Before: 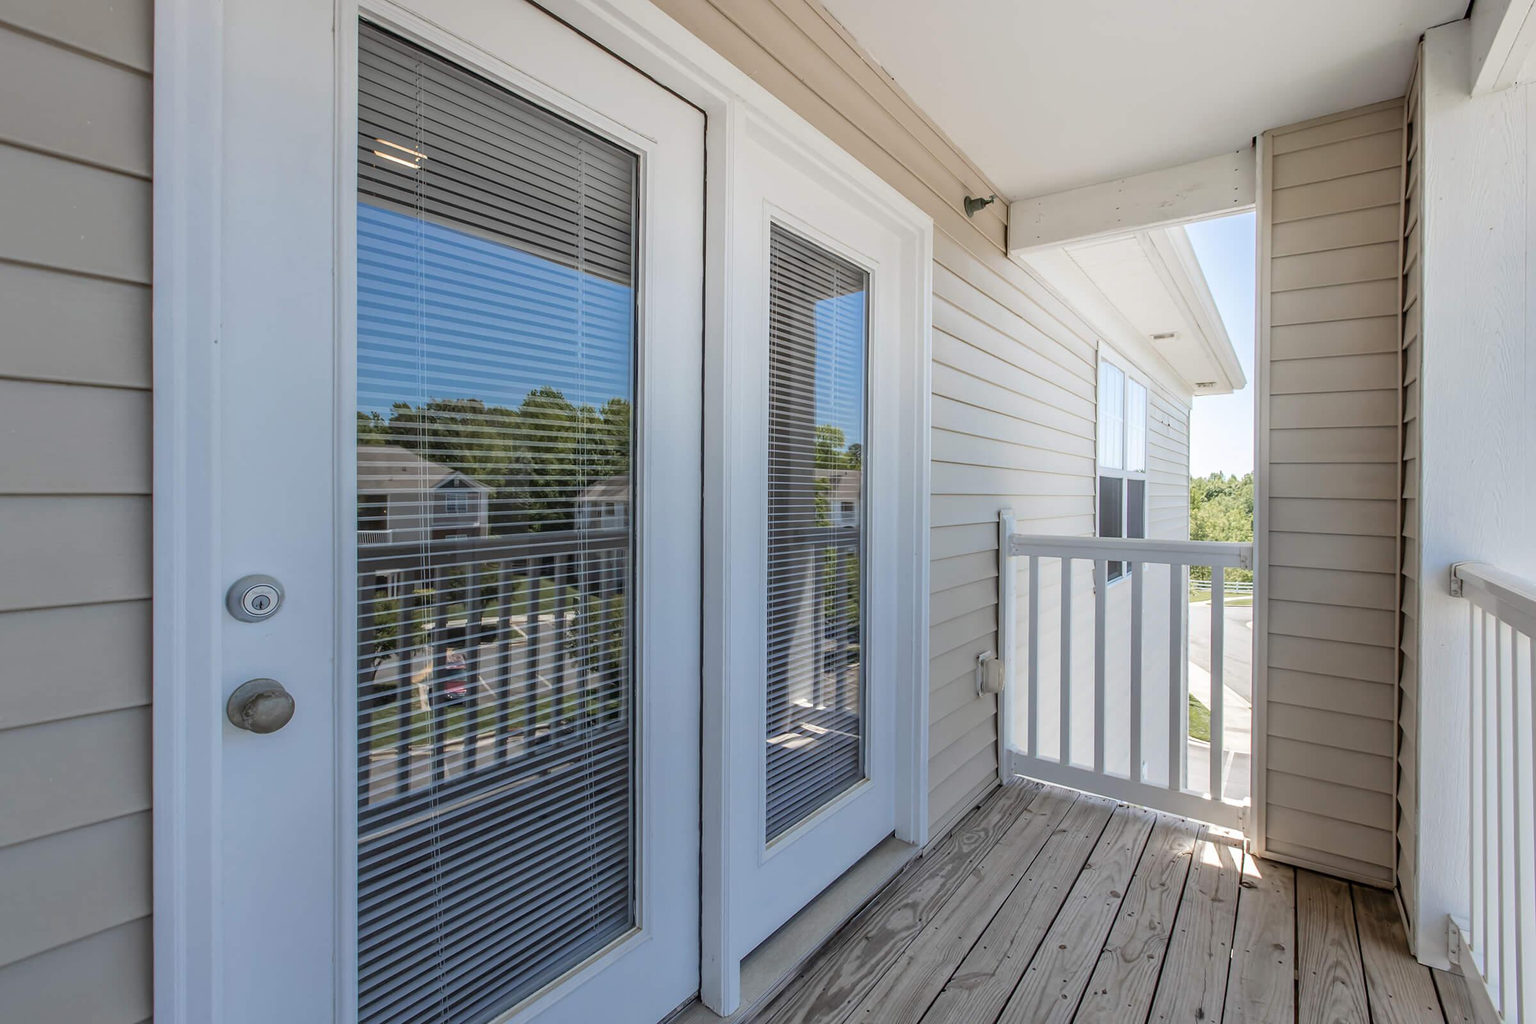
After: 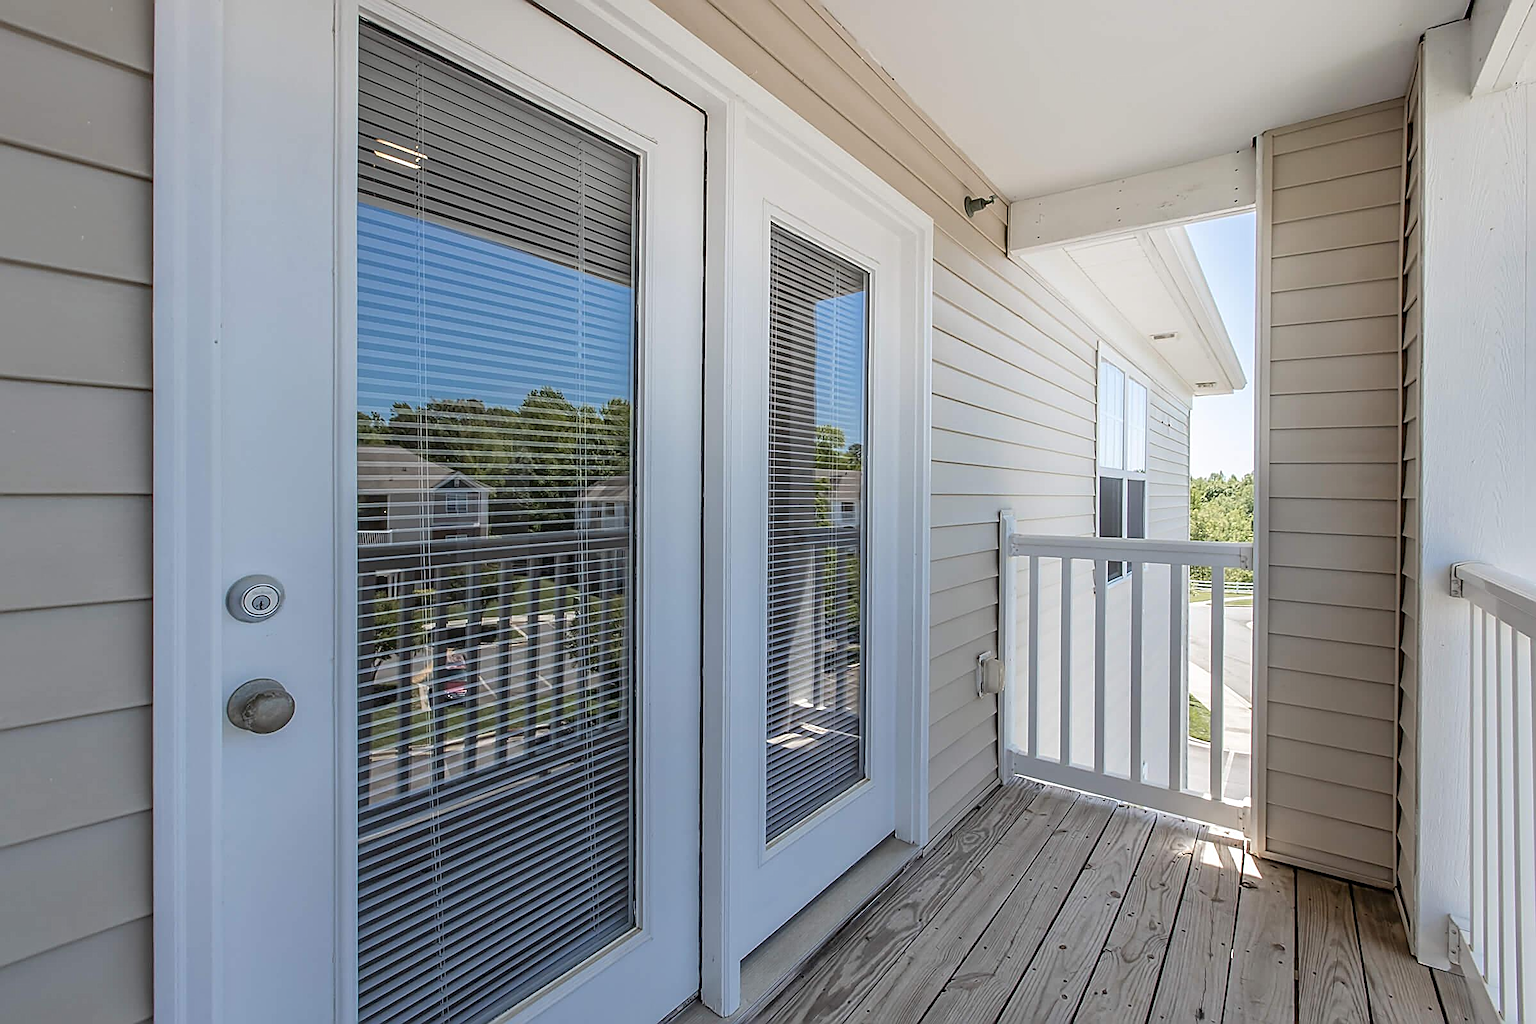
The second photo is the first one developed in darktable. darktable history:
tone equalizer: on, module defaults
sharpen: amount 1.004
